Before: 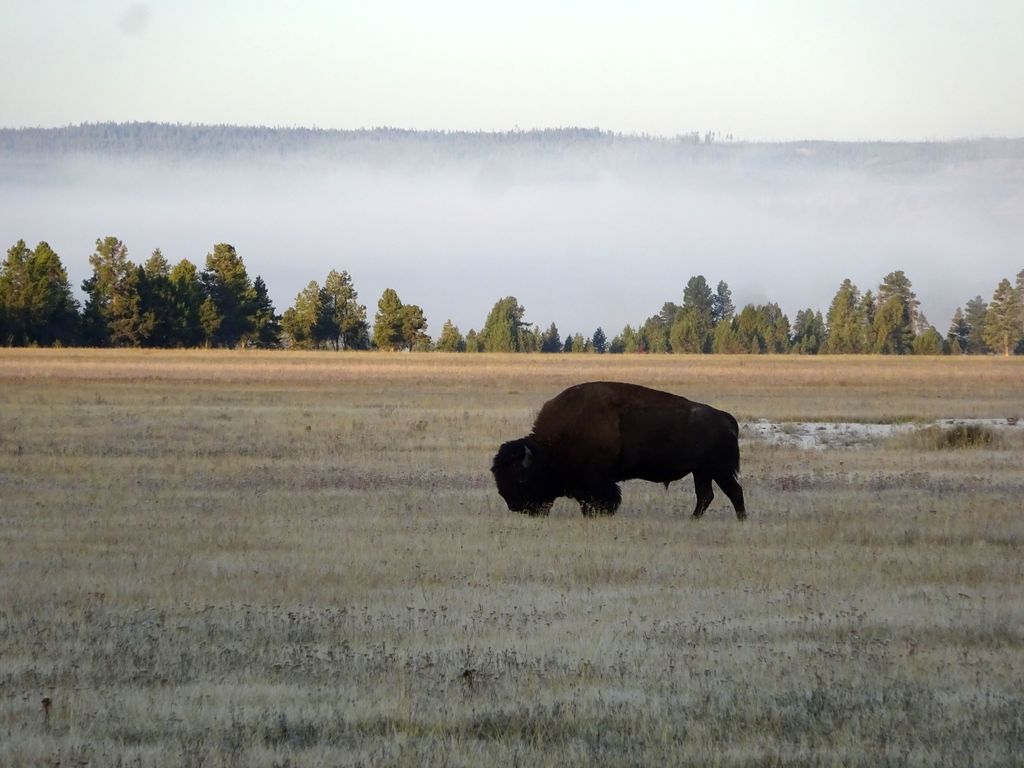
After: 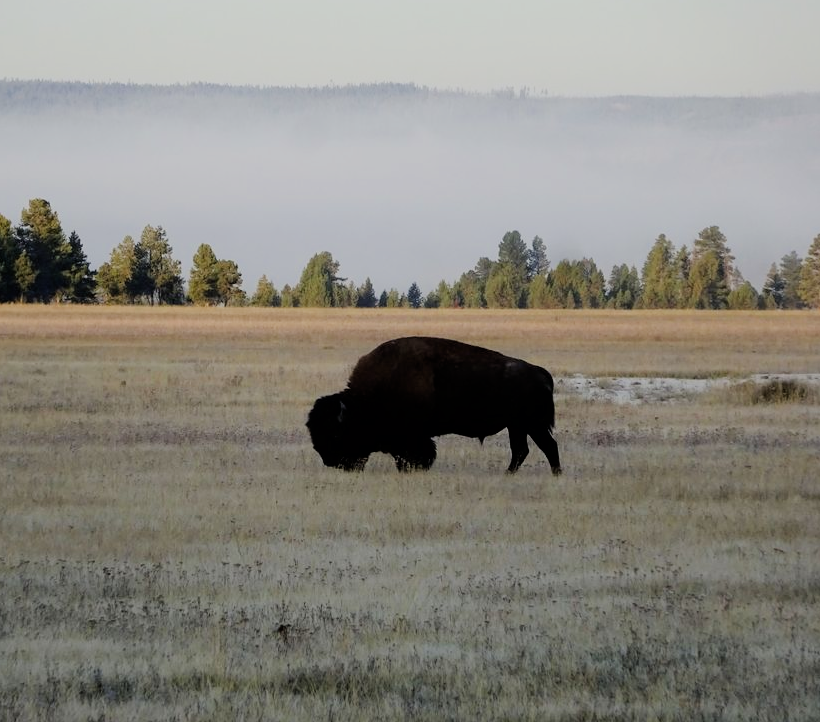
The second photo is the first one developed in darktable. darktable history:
filmic rgb: black relative exposure -6.97 EV, white relative exposure 5.67 EV, hardness 2.85
crop and rotate: left 18.114%, top 5.945%, right 1.757%
